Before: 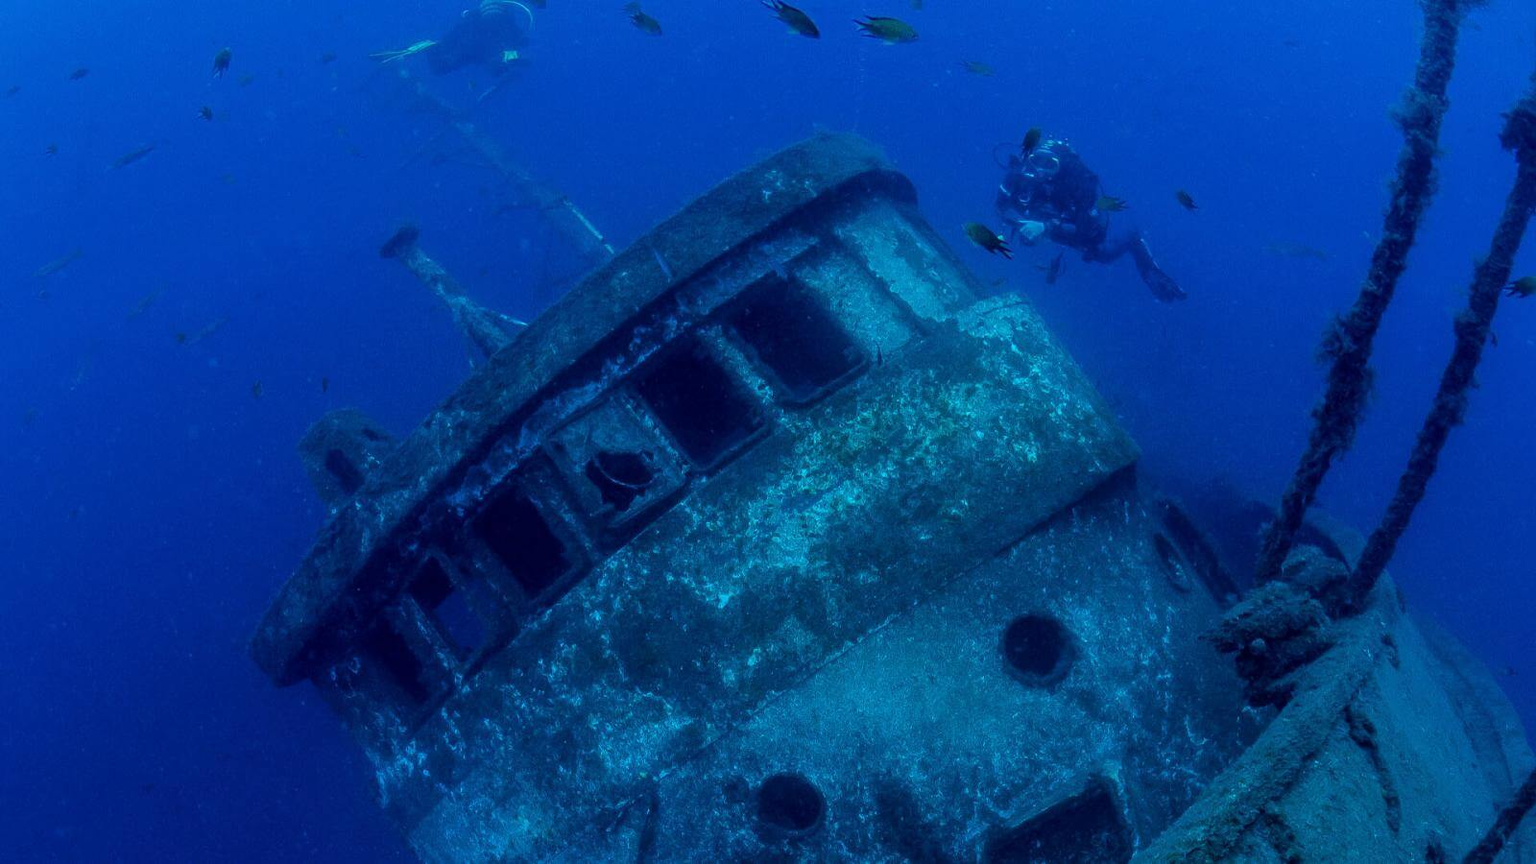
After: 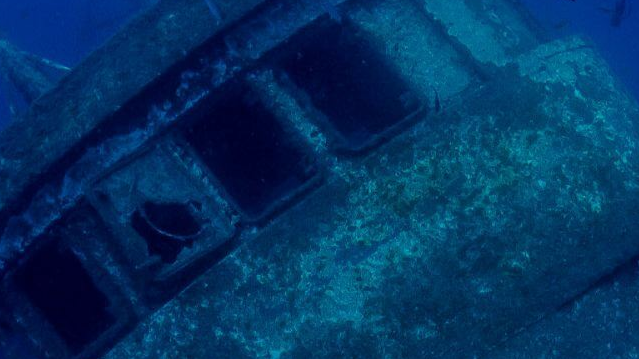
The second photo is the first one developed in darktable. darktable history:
crop: left 30%, top 30%, right 30%, bottom 30%
base curve: curves: ch0 [(0, 0) (0.841, 0.609) (1, 1)]
